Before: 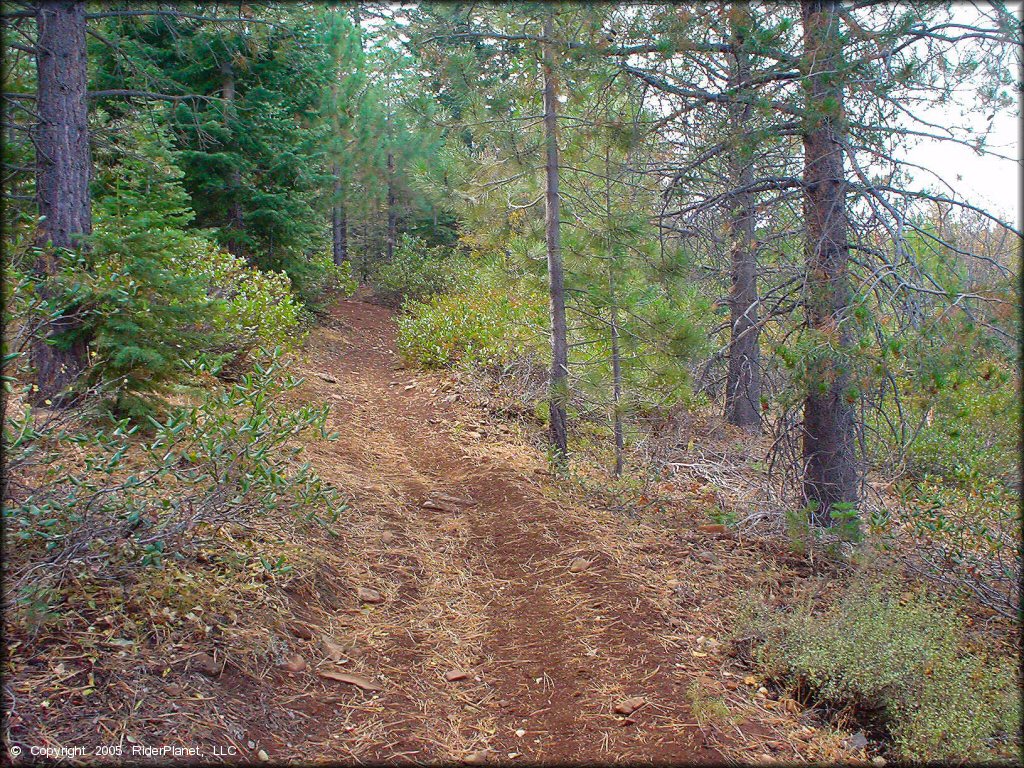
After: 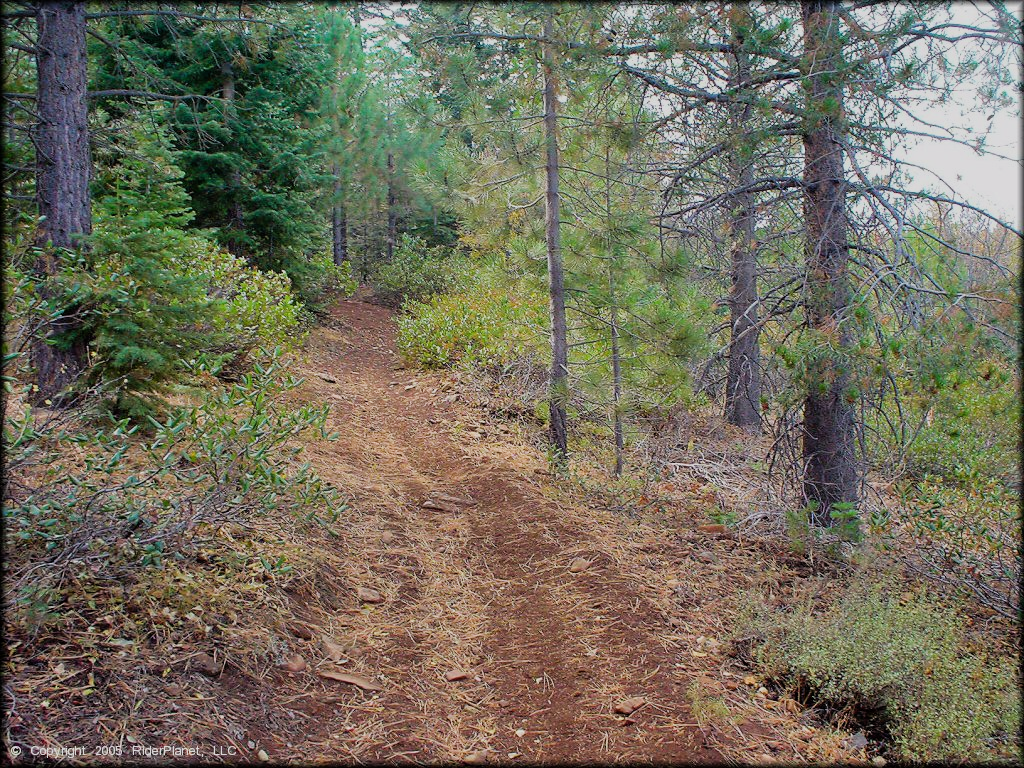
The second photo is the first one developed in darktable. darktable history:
filmic rgb: black relative exposure -7.65 EV, white relative exposure 4.56 EV, hardness 3.61, contrast 1.106
